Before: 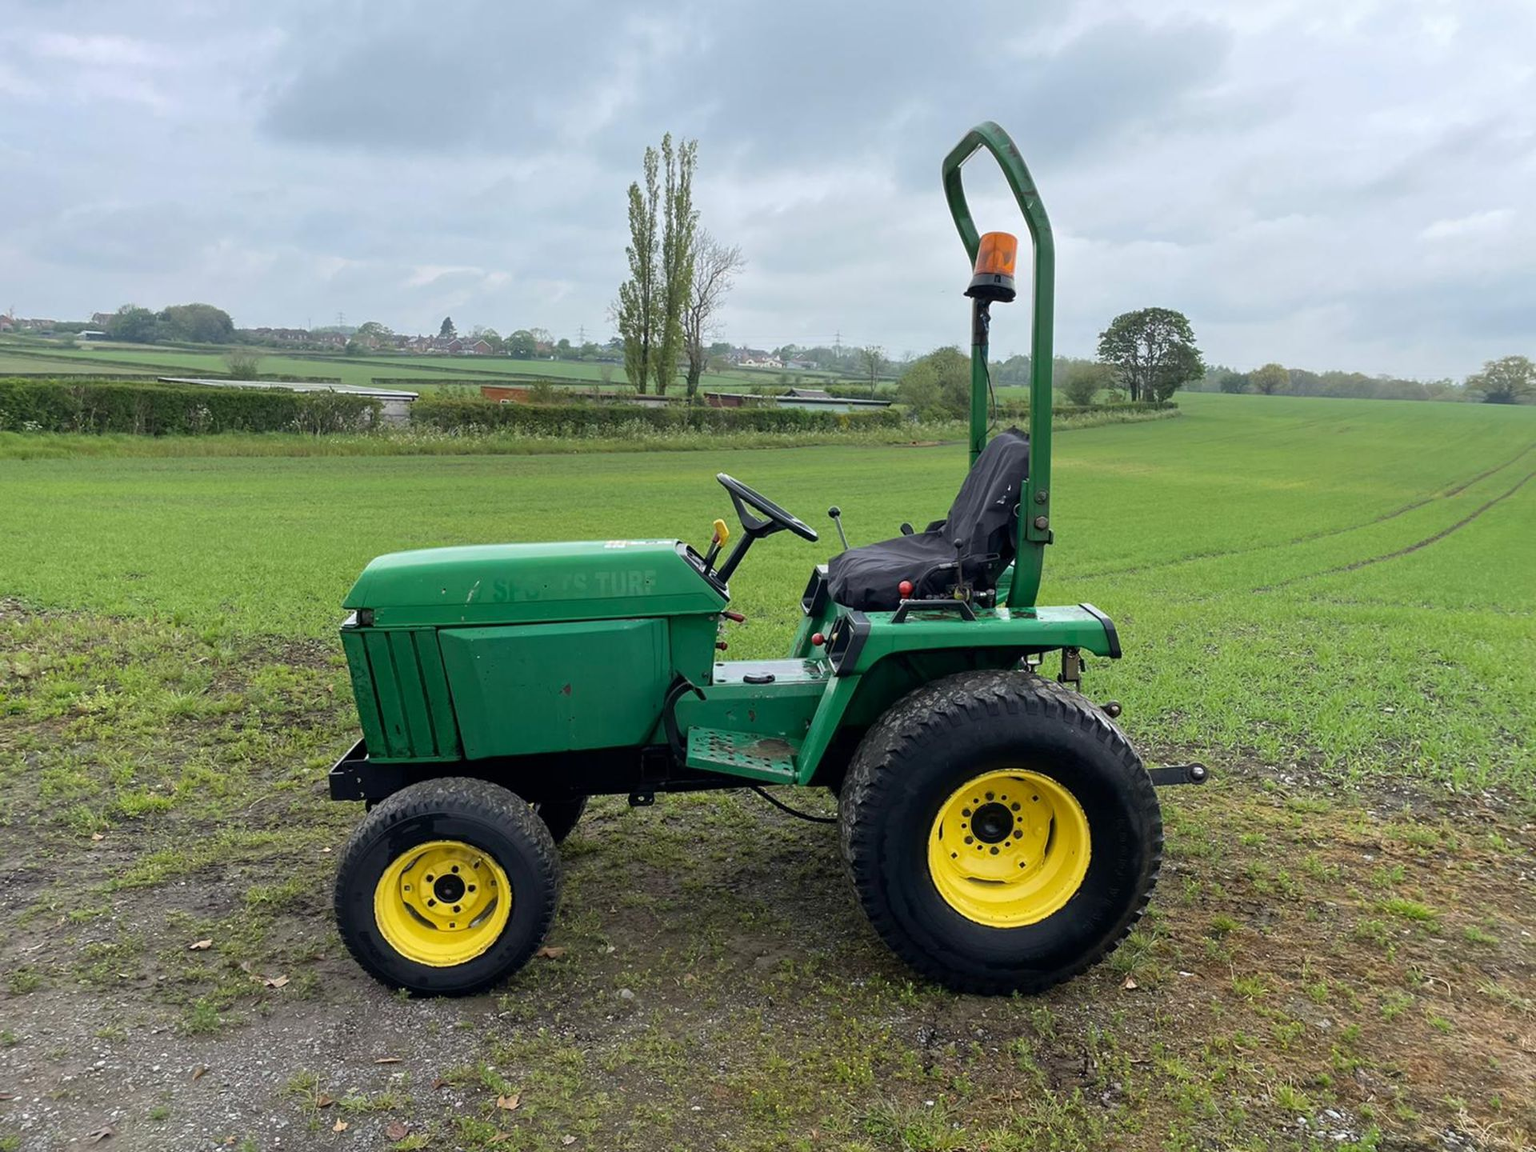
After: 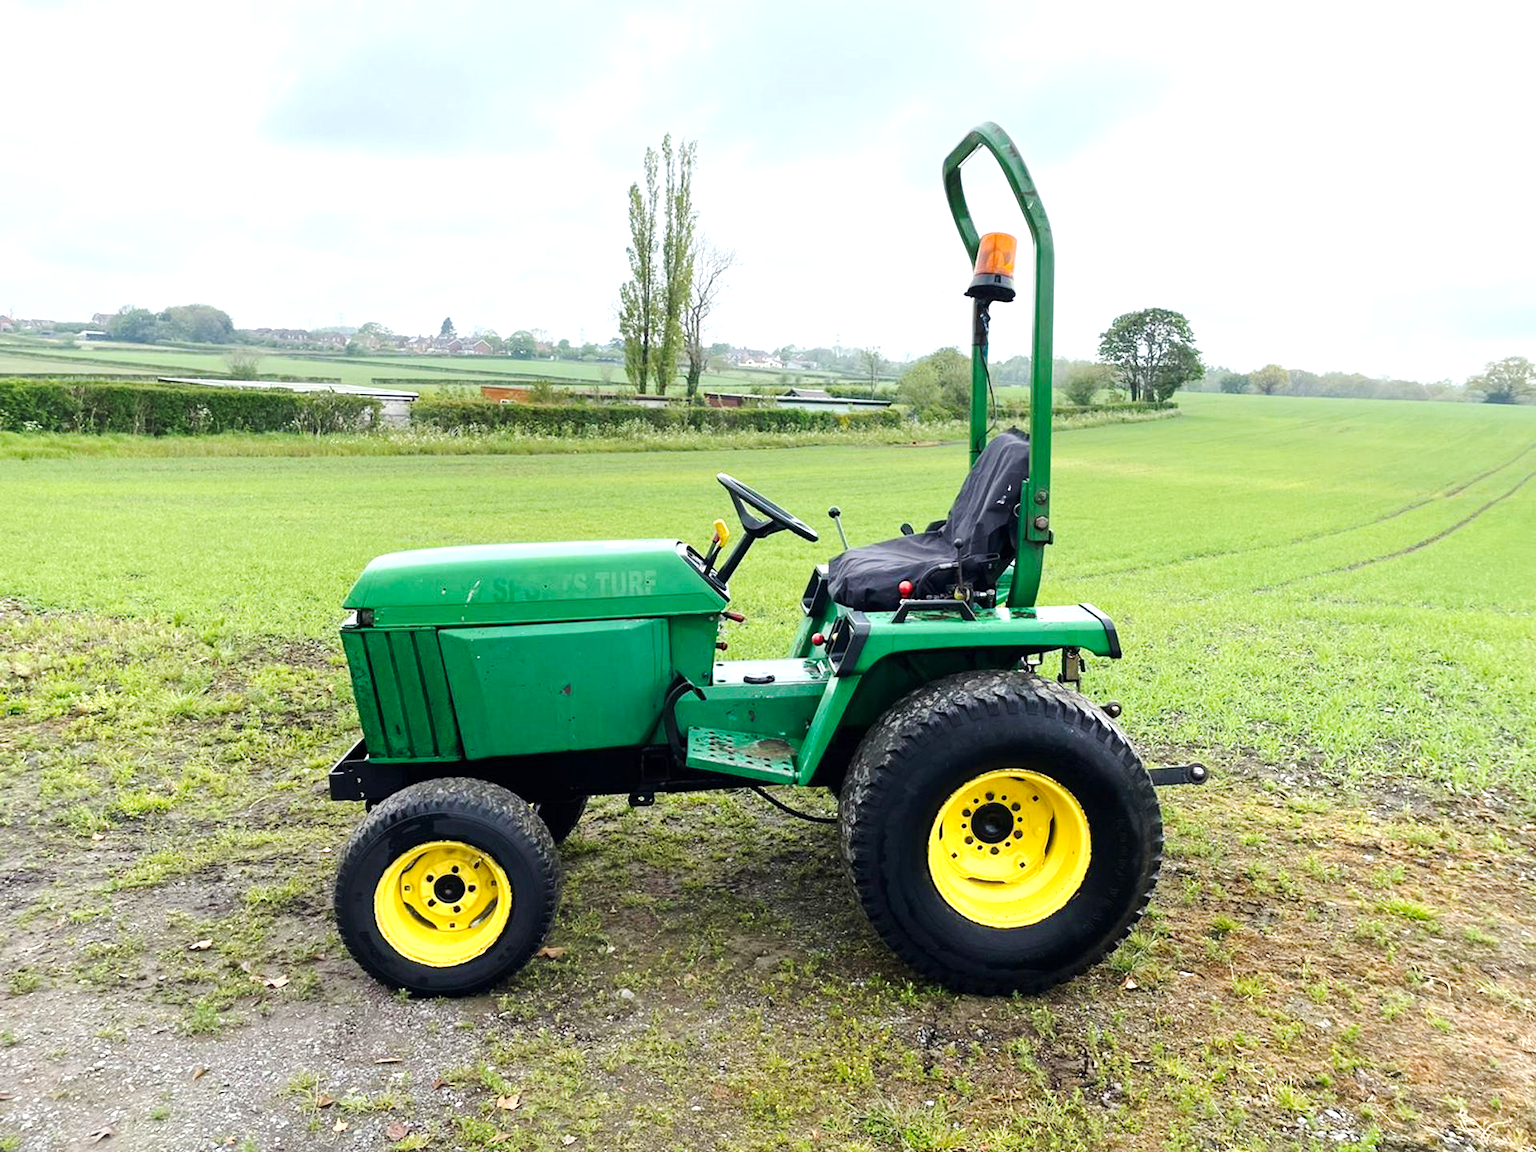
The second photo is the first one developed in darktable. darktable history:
exposure: exposure 0.95 EV, compensate highlight preservation false
tone curve: curves: ch0 [(0, 0) (0.126, 0.086) (0.338, 0.307) (0.494, 0.531) (0.703, 0.762) (1, 1)]; ch1 [(0, 0) (0.346, 0.324) (0.45, 0.426) (0.5, 0.5) (0.522, 0.517) (0.55, 0.578) (1, 1)]; ch2 [(0, 0) (0.44, 0.424) (0.501, 0.499) (0.554, 0.554) (0.622, 0.667) (0.707, 0.746) (1, 1)], preserve colors none
